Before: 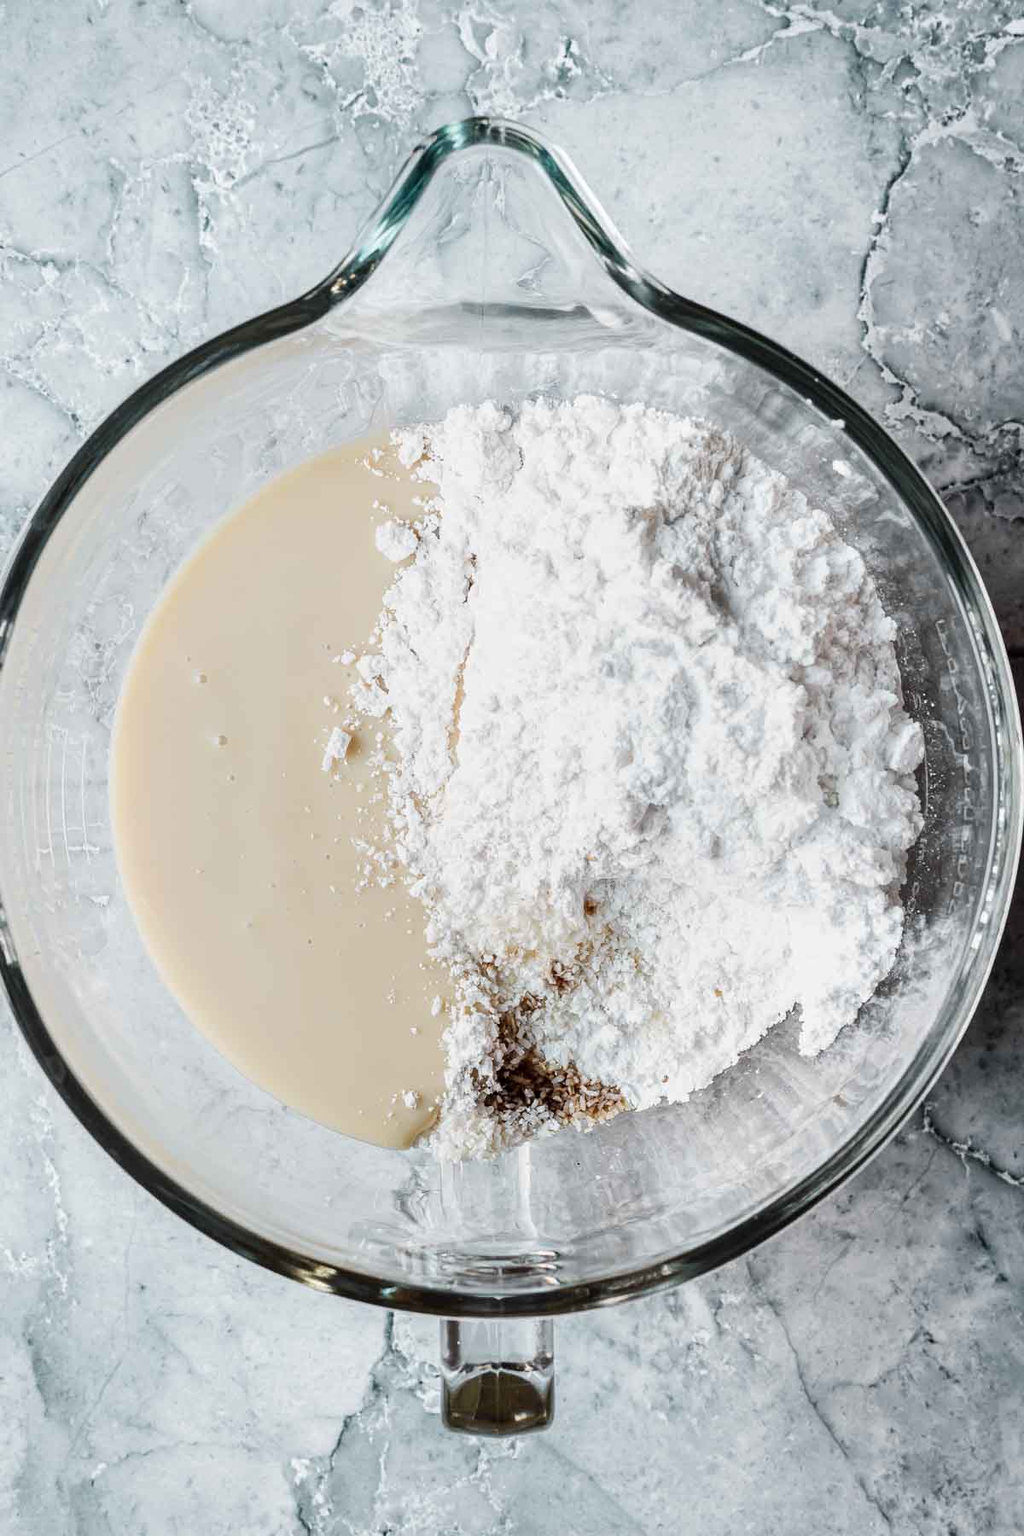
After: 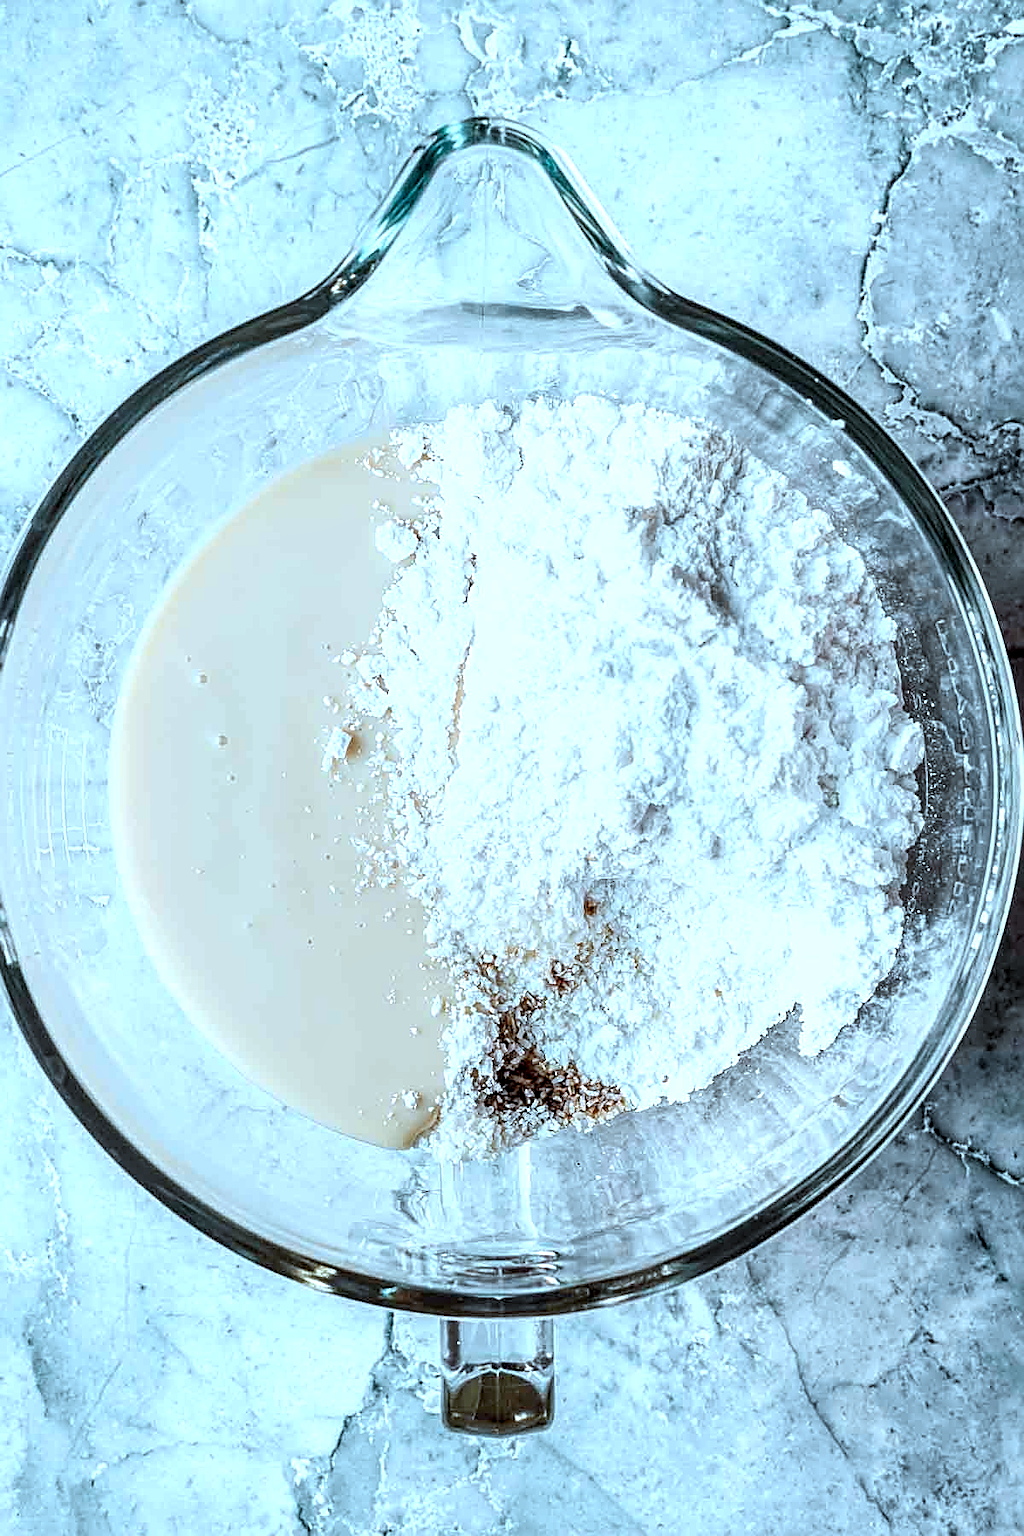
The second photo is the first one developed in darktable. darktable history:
exposure: black level correction 0.003, exposure 0.383 EV, compensate highlight preservation false
color correction: highlights a* -10.69, highlights b* -19.19
local contrast: detail 130%
sharpen: amount 0.75
